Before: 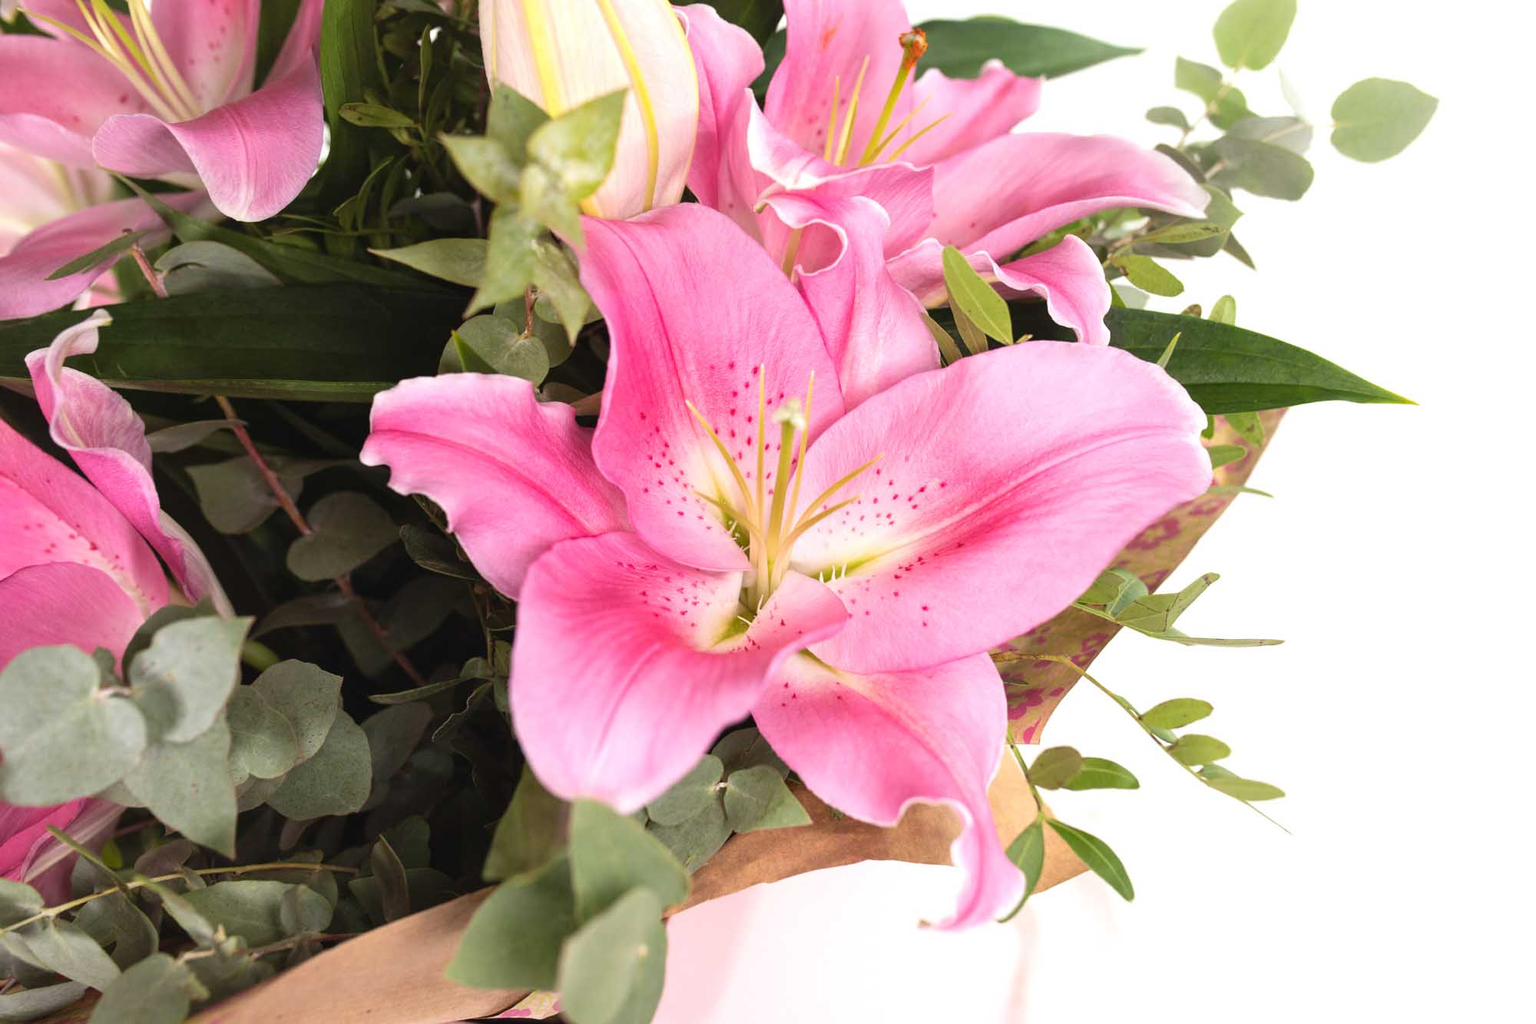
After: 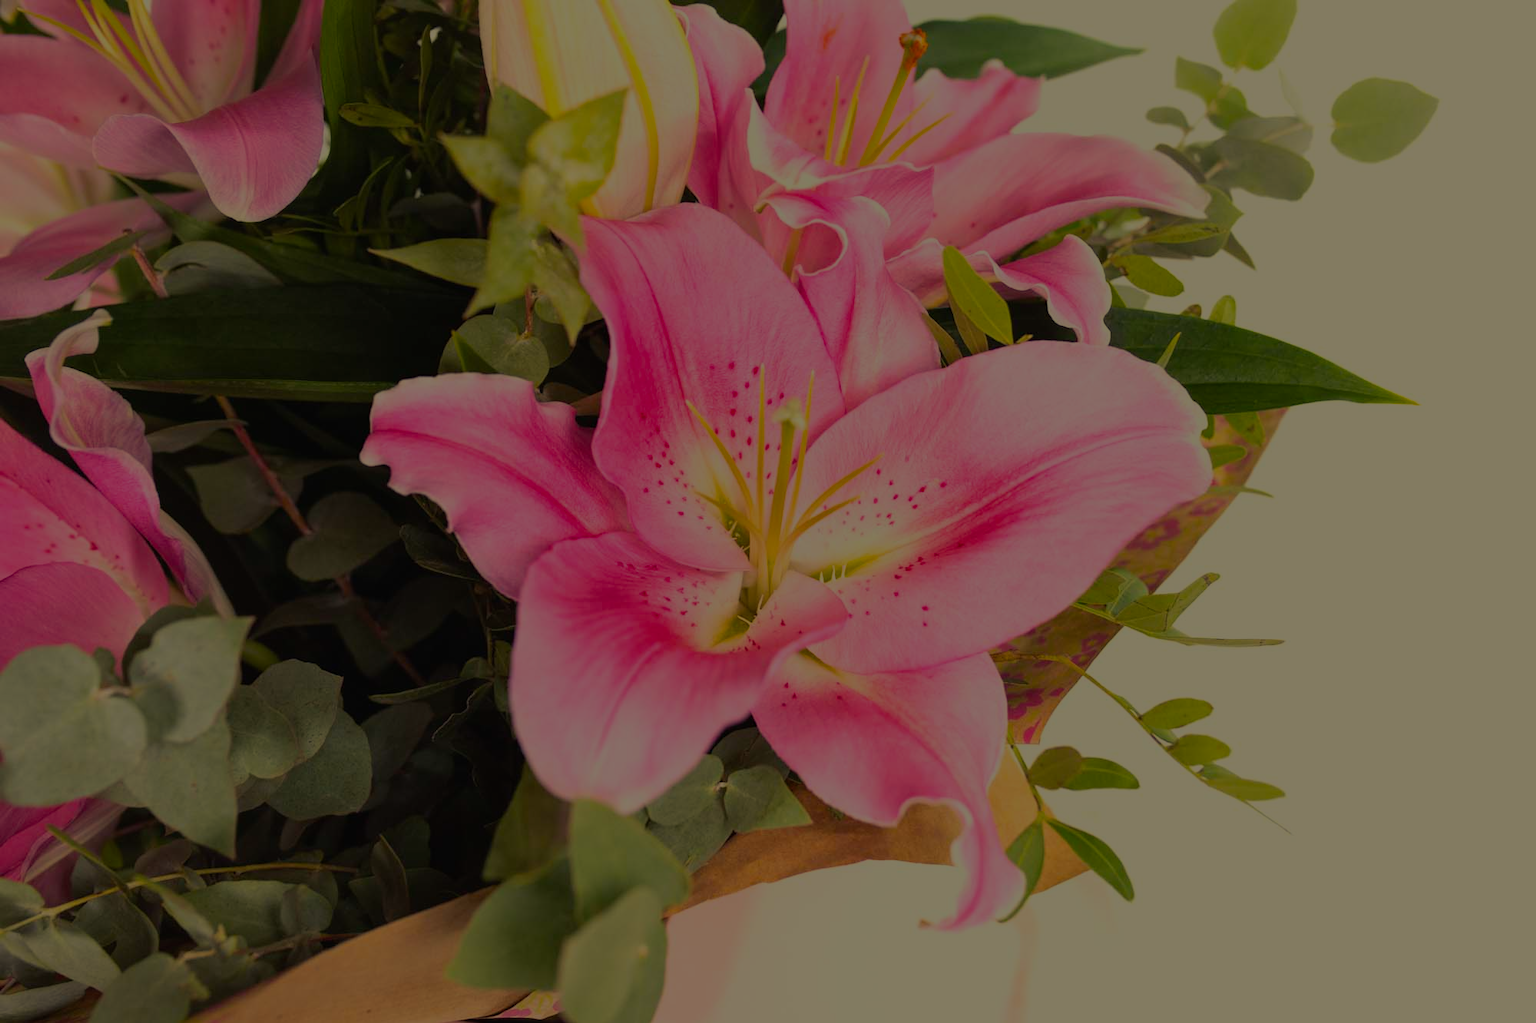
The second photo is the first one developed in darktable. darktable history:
color balance rgb: highlights gain › chroma 8.112%, highlights gain › hue 83.9°, perceptual saturation grading › global saturation 25.183%, perceptual brilliance grading › global brilliance -48.101%, global vibrance 20%
